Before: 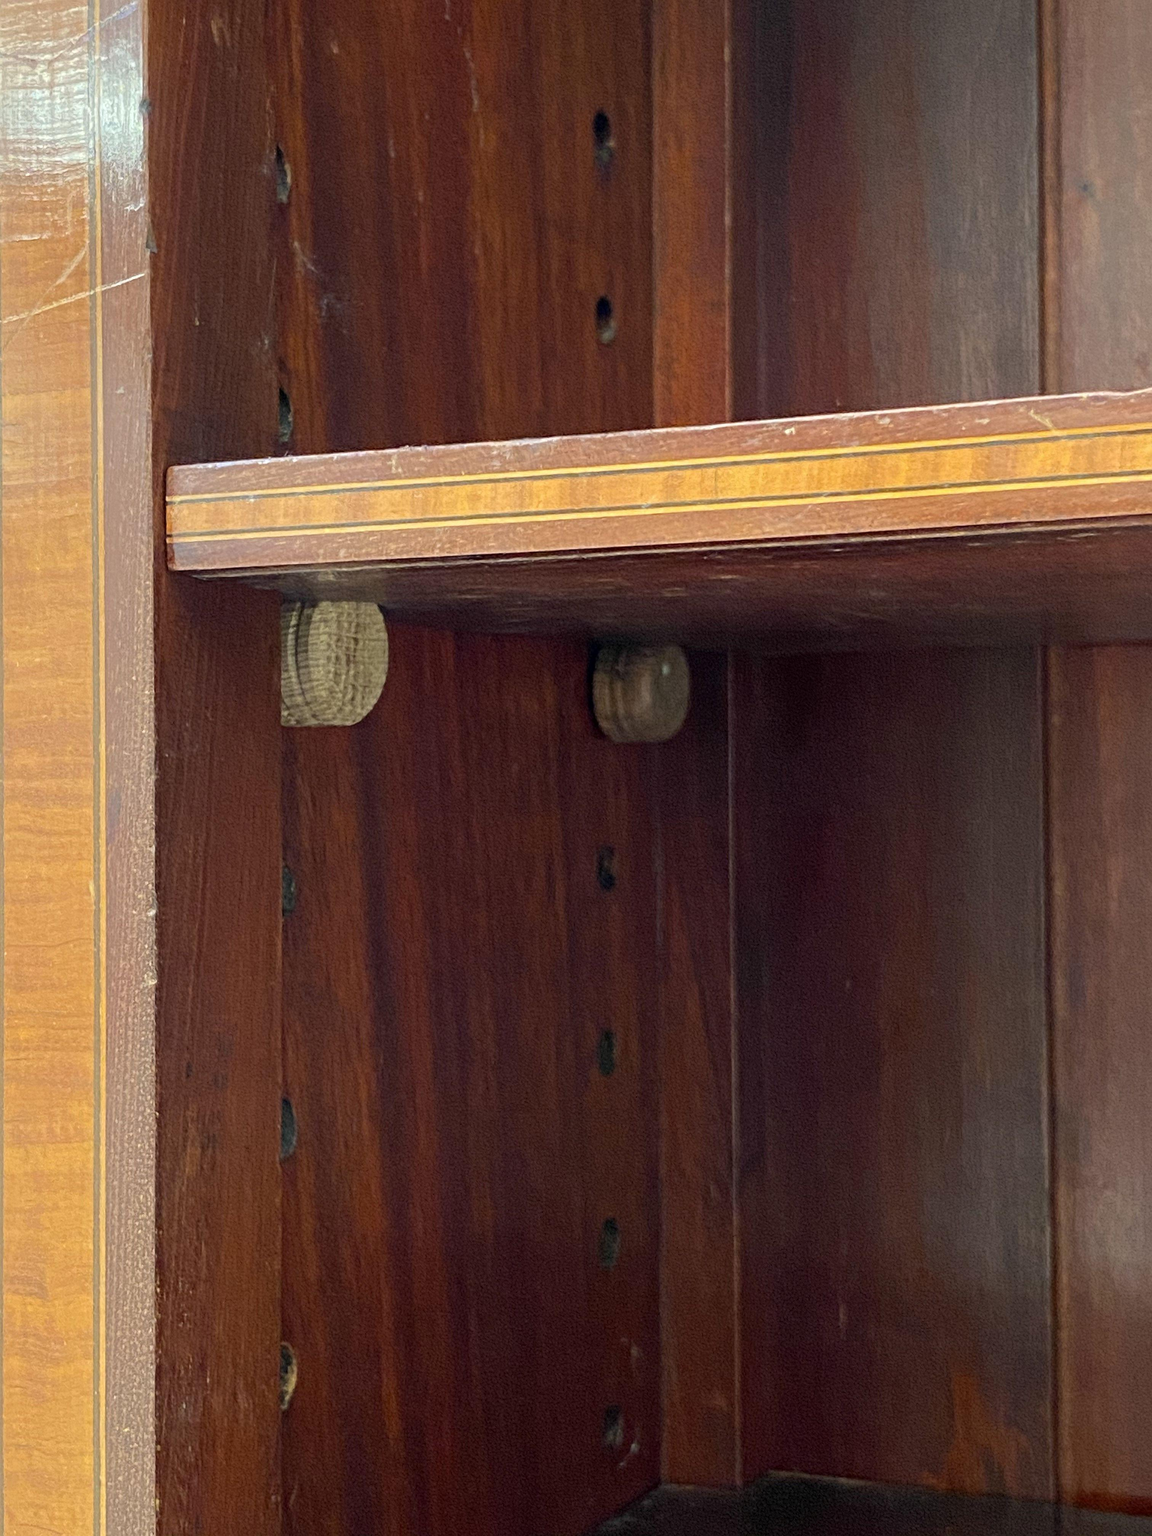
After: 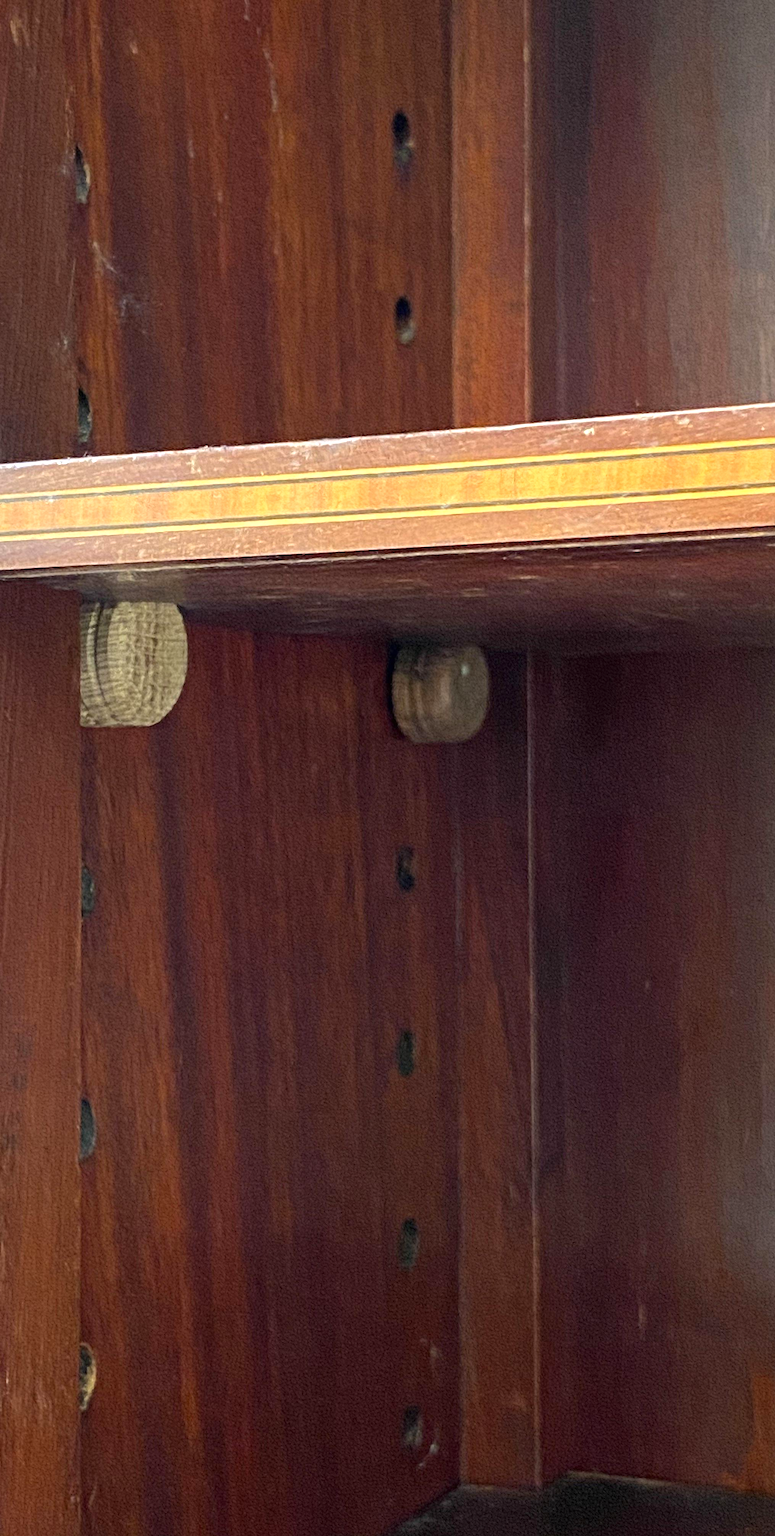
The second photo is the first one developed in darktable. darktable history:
exposure: black level correction 0, exposure 0.5 EV, compensate exposure bias true, compensate highlight preservation false
crop and rotate: left 17.526%, right 15.152%
